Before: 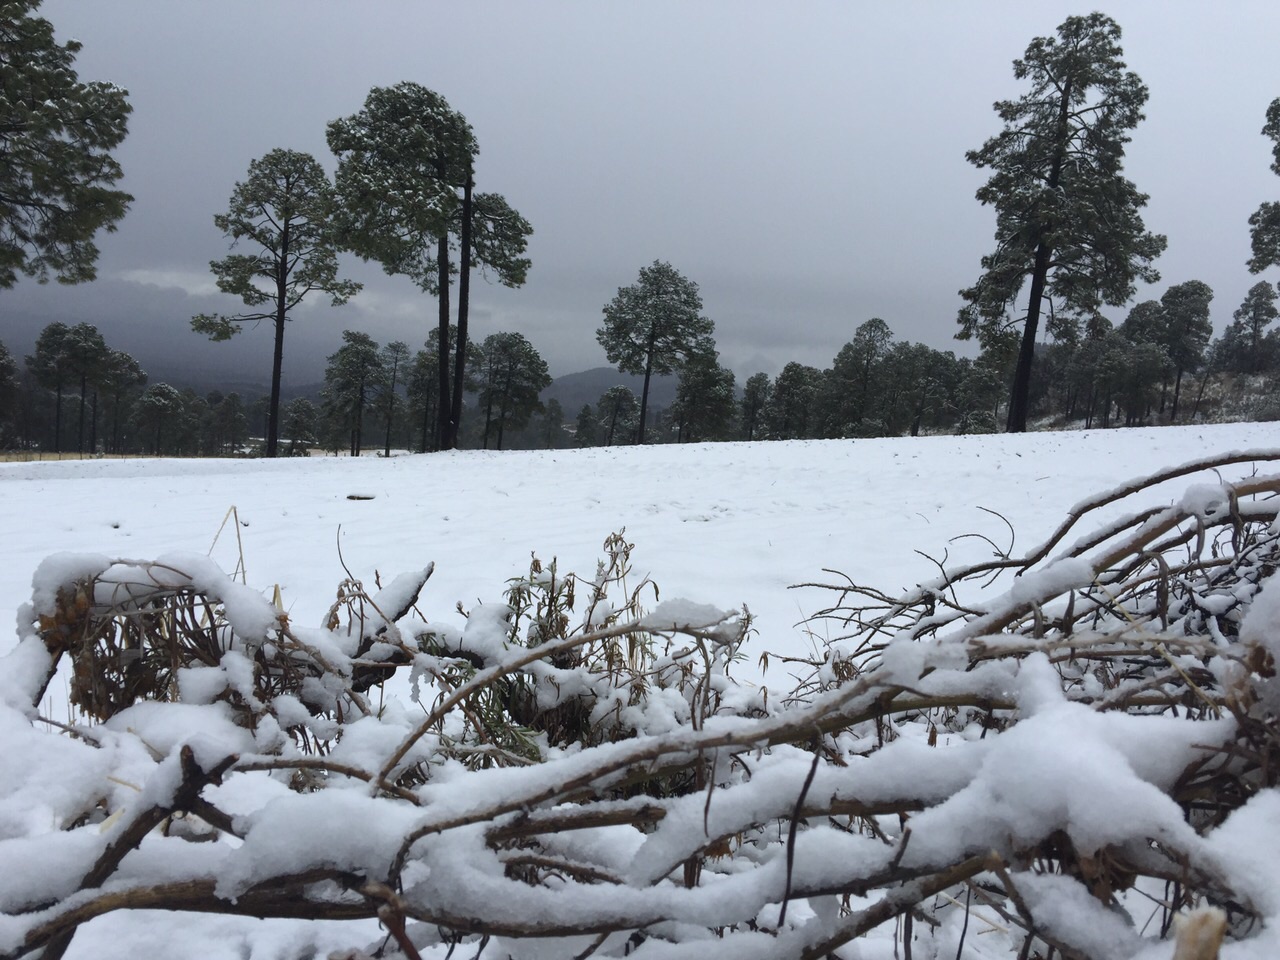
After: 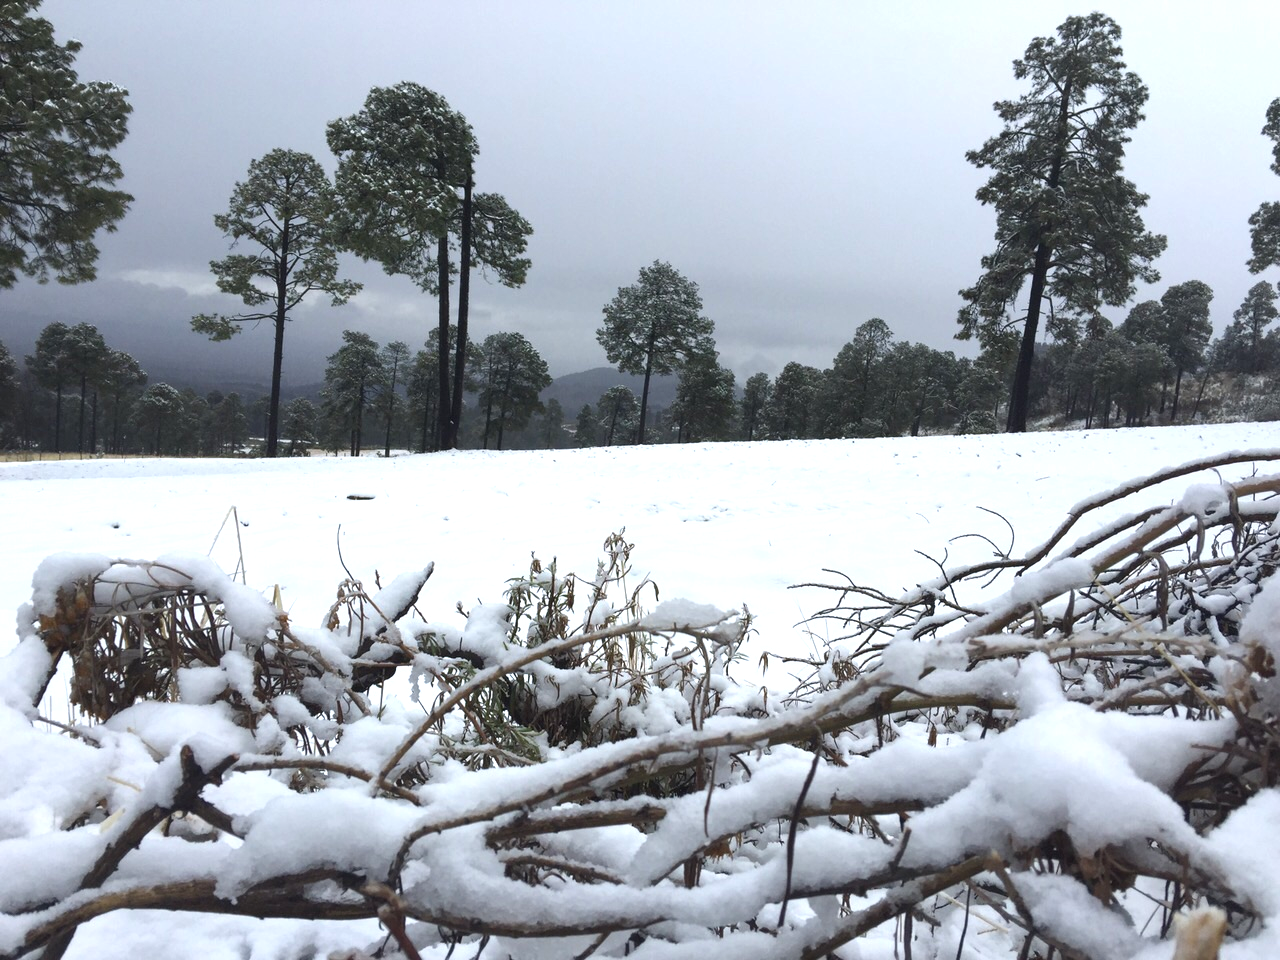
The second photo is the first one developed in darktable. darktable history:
exposure: exposure 0.603 EV, compensate highlight preservation false
